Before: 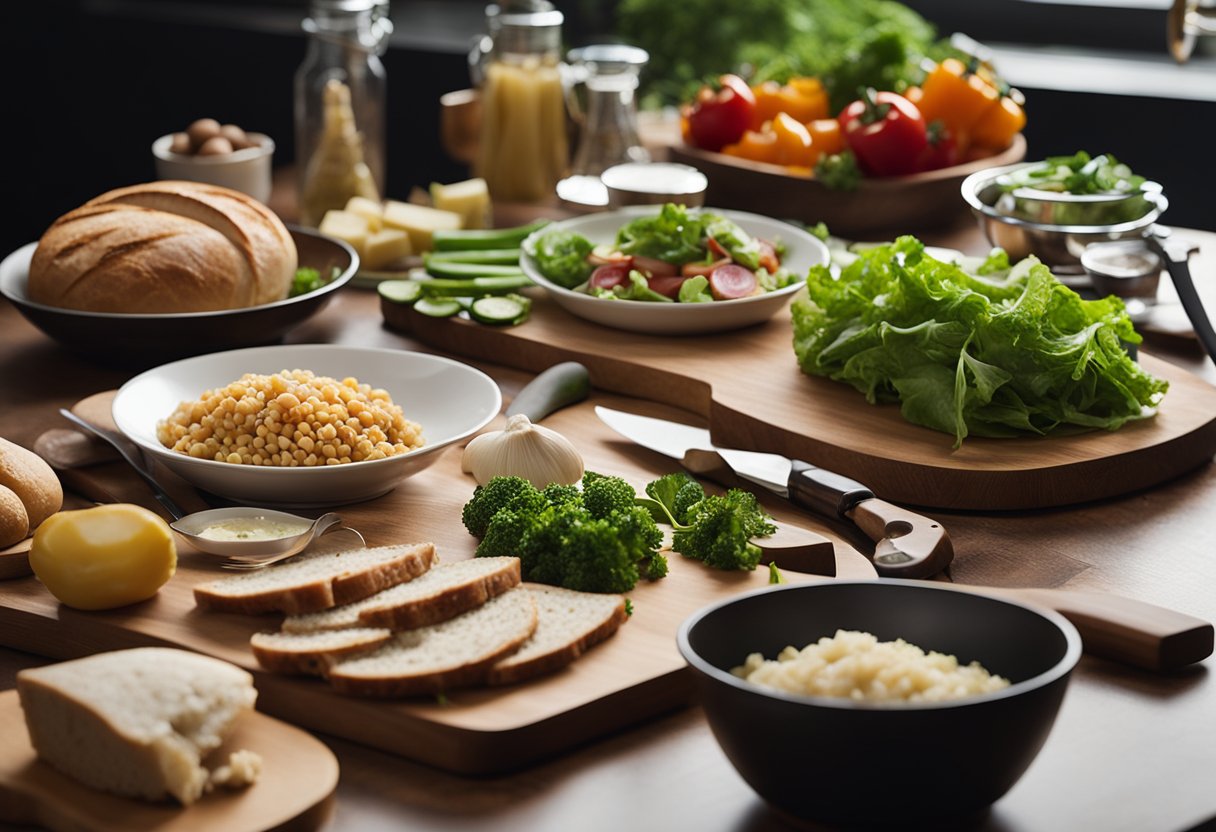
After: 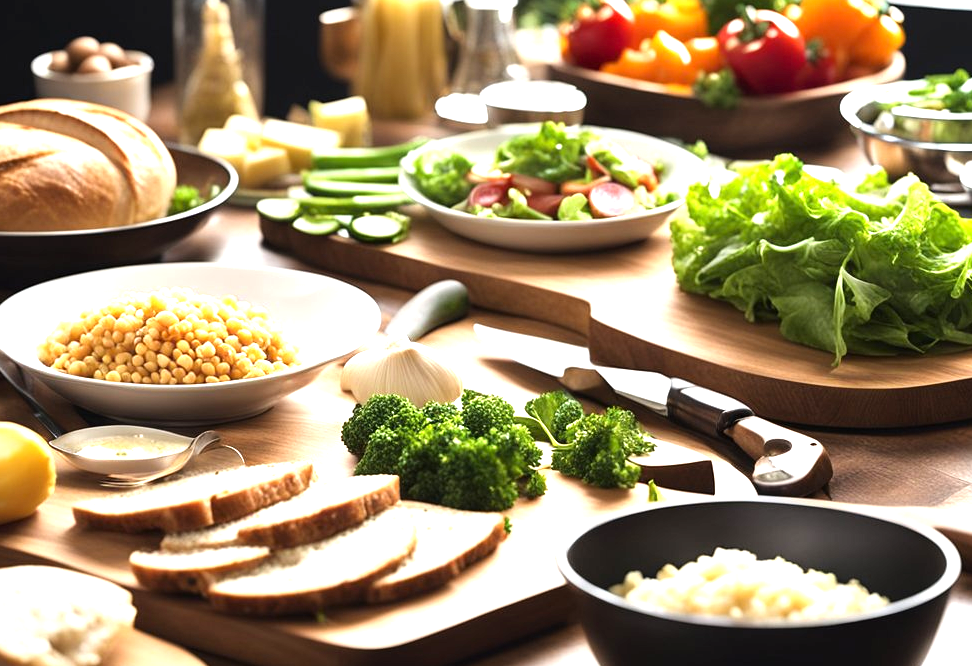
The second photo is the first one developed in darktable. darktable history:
tone equalizer: -8 EV -0.422 EV, -7 EV -0.42 EV, -6 EV -0.345 EV, -5 EV -0.213 EV, -3 EV 0.195 EV, -2 EV 0.347 EV, -1 EV 0.379 EV, +0 EV 0.416 EV
exposure: exposure 1 EV, compensate highlight preservation false
crop and rotate: left 9.998%, top 9.892%, right 10.068%, bottom 10.008%
